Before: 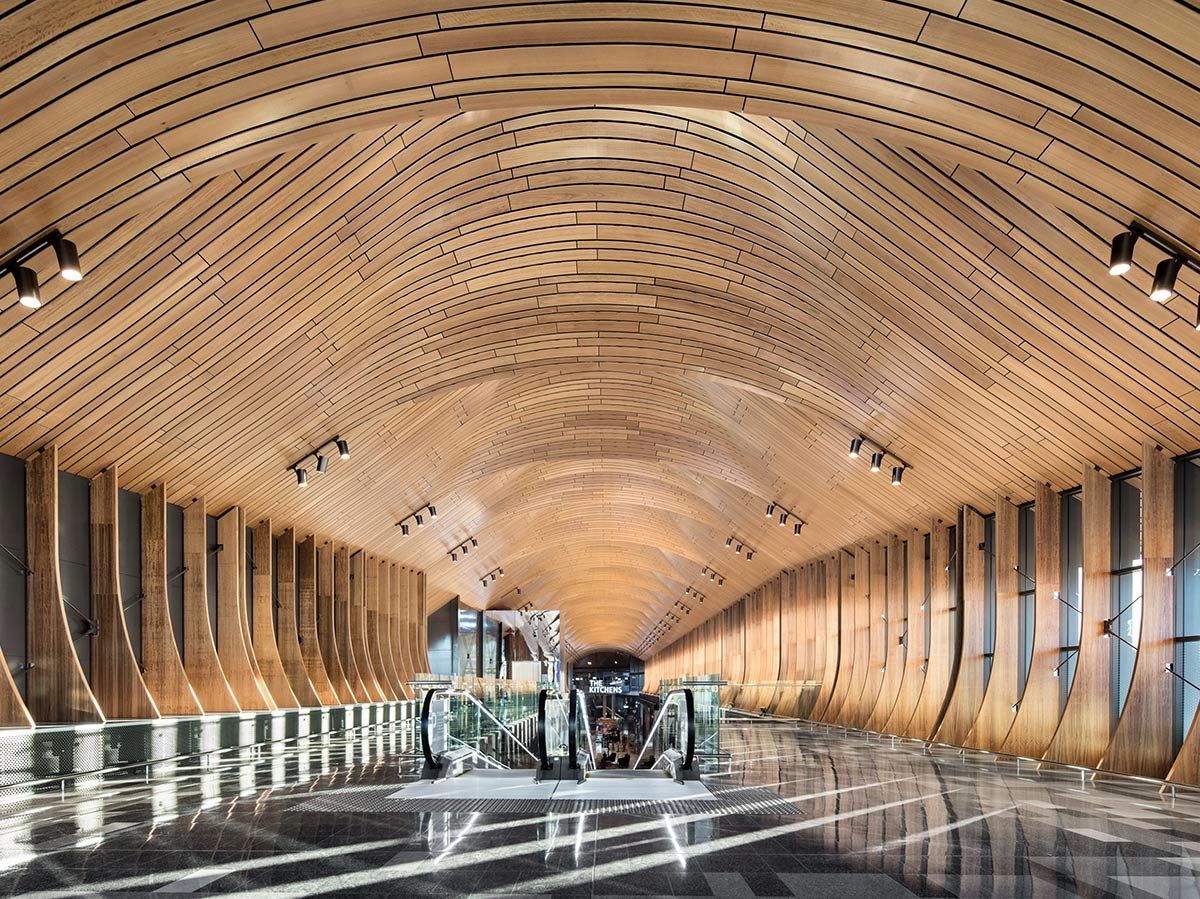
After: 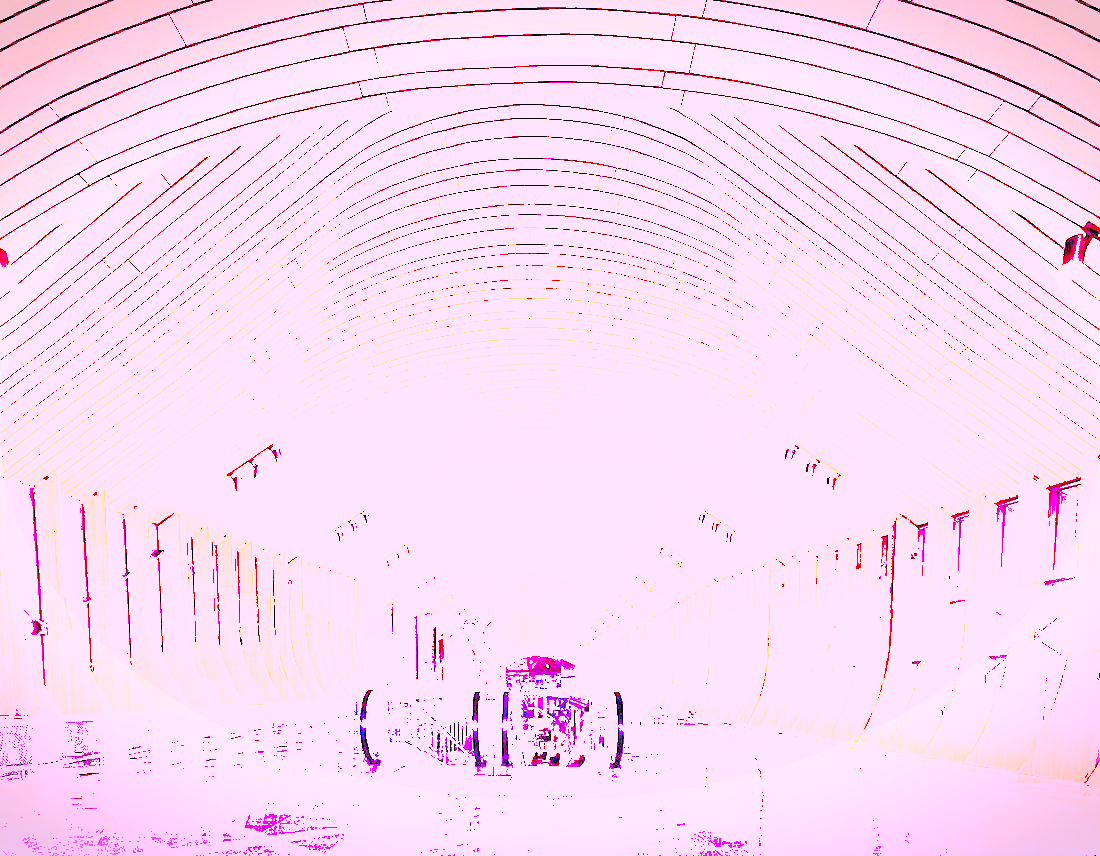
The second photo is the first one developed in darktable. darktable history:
tone curve: curves: ch0 [(0, 0) (0.003, 0.003) (0.011, 0.012) (0.025, 0.026) (0.044, 0.046) (0.069, 0.072) (0.1, 0.104) (0.136, 0.141) (0.177, 0.185) (0.224, 0.234) (0.277, 0.289) (0.335, 0.349) (0.399, 0.415) (0.468, 0.488) (0.543, 0.566) (0.623, 0.649) (0.709, 0.739) (0.801, 0.834) (0.898, 0.923) (1, 1)], preserve colors none
shadows and highlights: shadows 40, highlights -60
white balance: red 8, blue 8
vignetting: fall-off start 100%, brightness -0.406, saturation -0.3, width/height ratio 1.324, dithering 8-bit output, unbound false
crop and rotate: left 2.536%, right 1.107%, bottom 2.246%
exposure: black level correction 0, exposure 1.3 EV, compensate exposure bias true, compensate highlight preservation false
rotate and perspective: rotation 0.074°, lens shift (vertical) 0.096, lens shift (horizontal) -0.041, crop left 0.043, crop right 0.952, crop top 0.024, crop bottom 0.979
